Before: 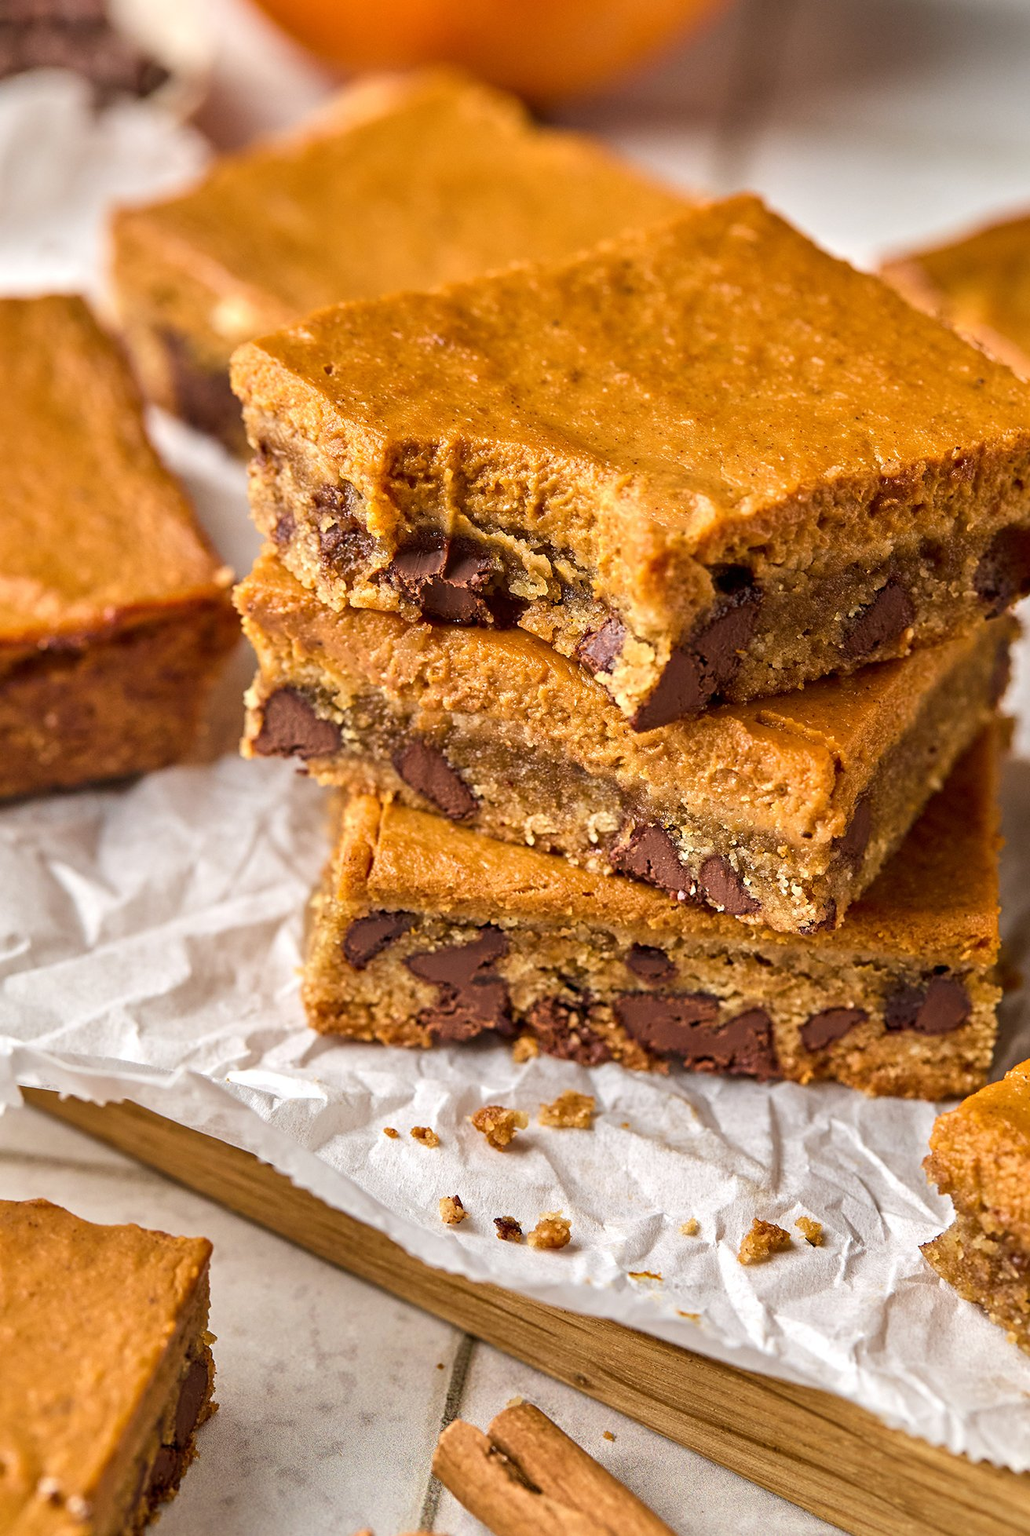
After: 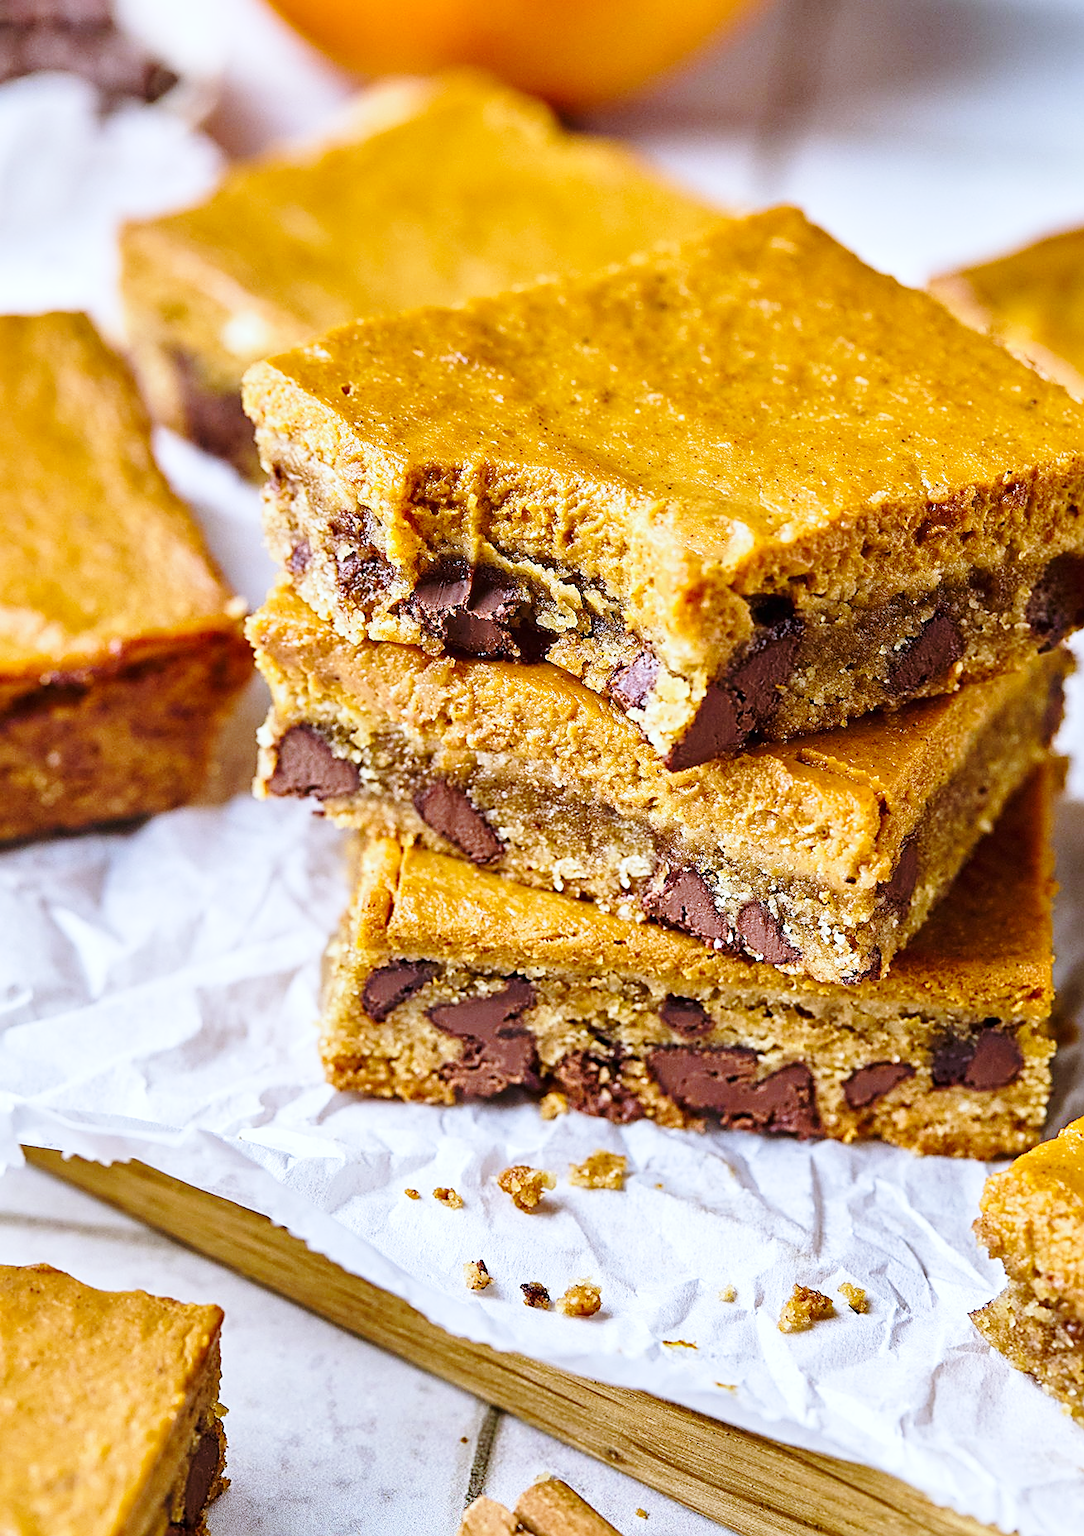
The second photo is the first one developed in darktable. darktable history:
sharpen: on, module defaults
base curve: curves: ch0 [(0, 0) (0.028, 0.03) (0.121, 0.232) (0.46, 0.748) (0.859, 0.968) (1, 1)], preserve colors none
white balance: red 0.871, blue 1.249
crop and rotate: top 0%, bottom 5.097%
